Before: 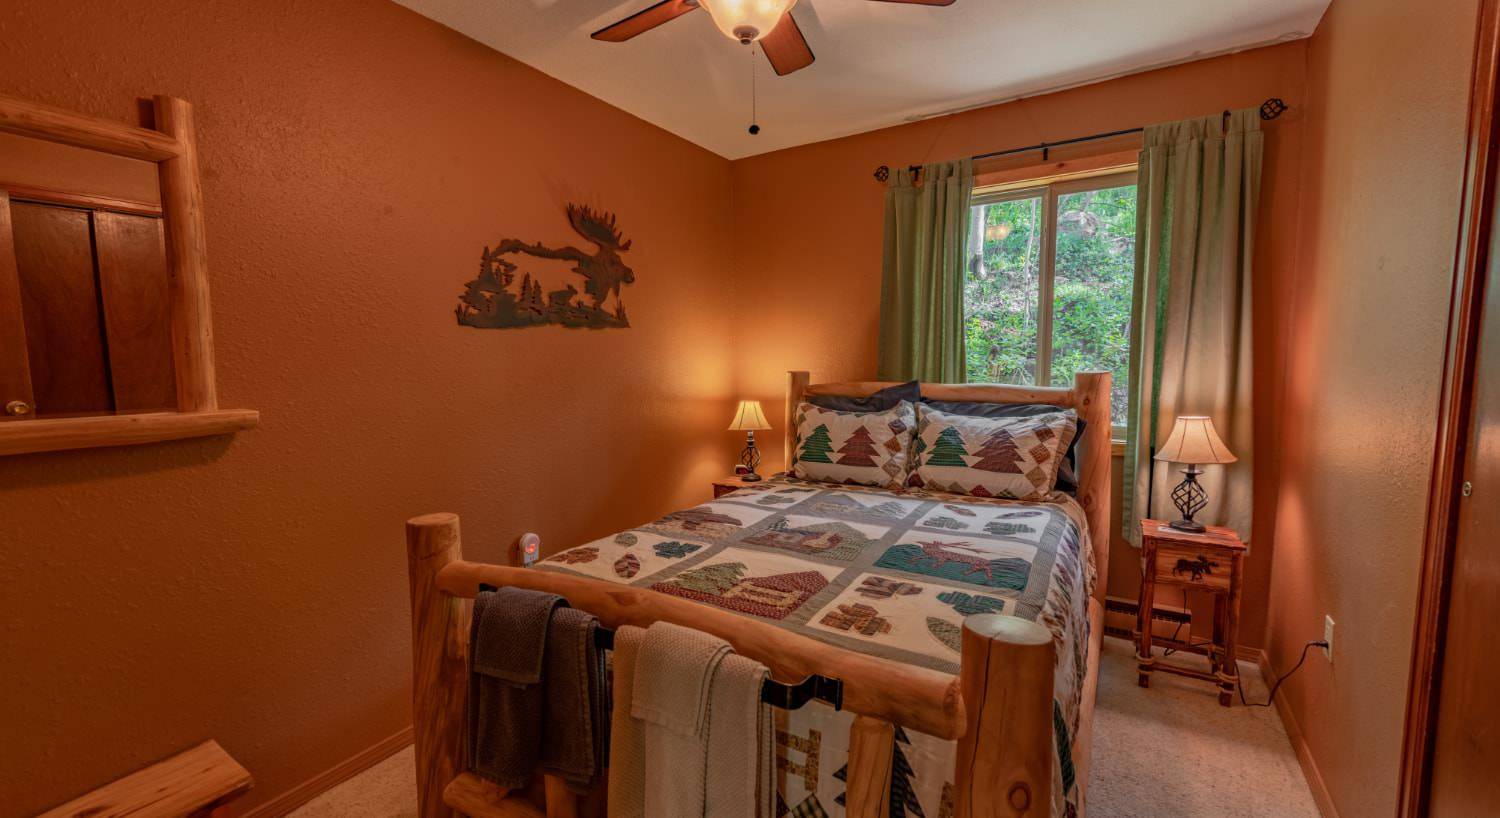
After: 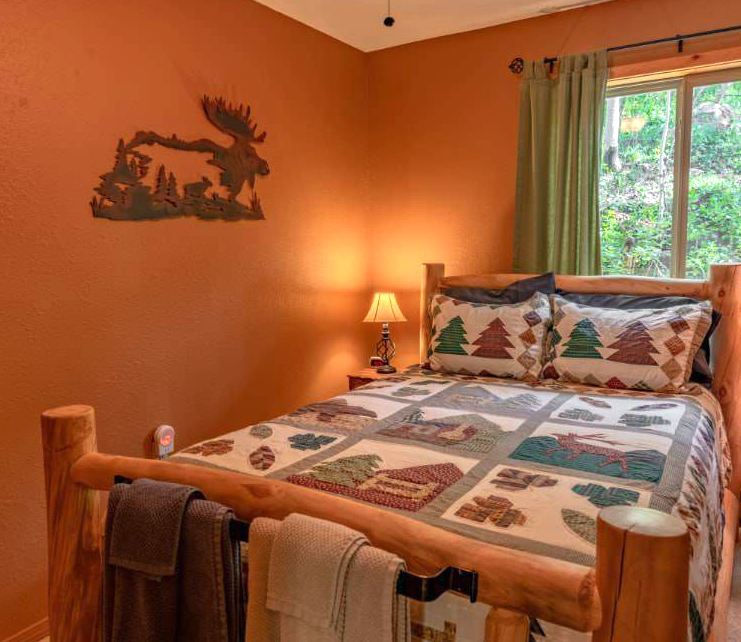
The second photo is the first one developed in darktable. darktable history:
crop and rotate: angle 0.02°, left 24.353%, top 13.219%, right 26.156%, bottom 8.224%
exposure: black level correction 0, exposure 0.7 EV, compensate exposure bias true, compensate highlight preservation false
